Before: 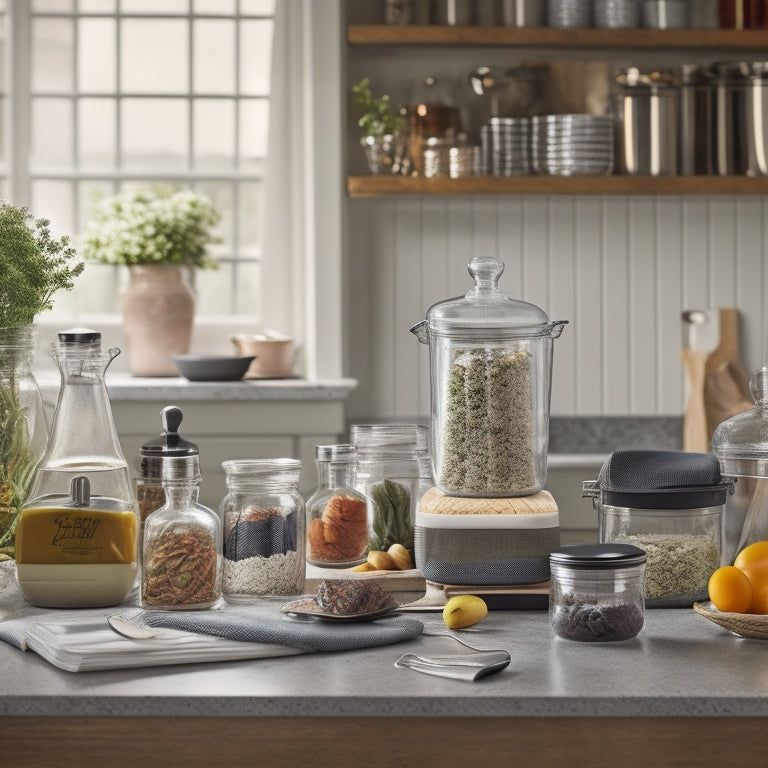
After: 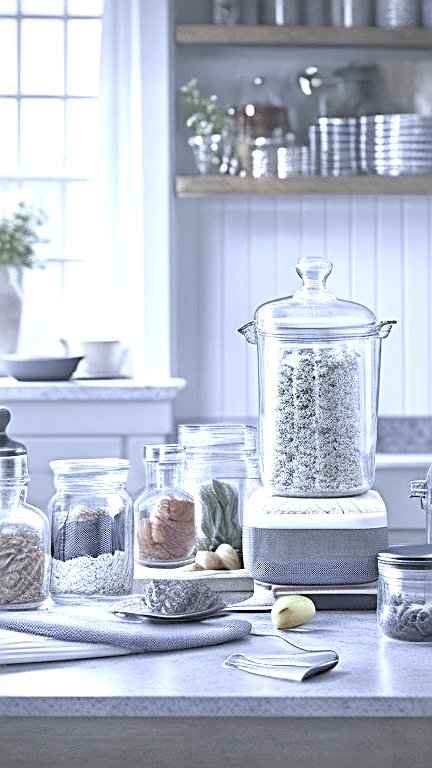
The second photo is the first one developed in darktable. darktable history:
color balance rgb: perceptual saturation grading › global saturation 20%, perceptual saturation grading › highlights -50%, perceptual saturation grading › shadows 30%
contrast brightness saturation: brightness 0.18, saturation -0.5
exposure: exposure 1 EV, compensate highlight preservation false
crop and rotate: left 22.516%, right 21.234%
sharpen: radius 2.543, amount 0.636
vignetting: fall-off radius 60.92%
white balance: red 0.766, blue 1.537
